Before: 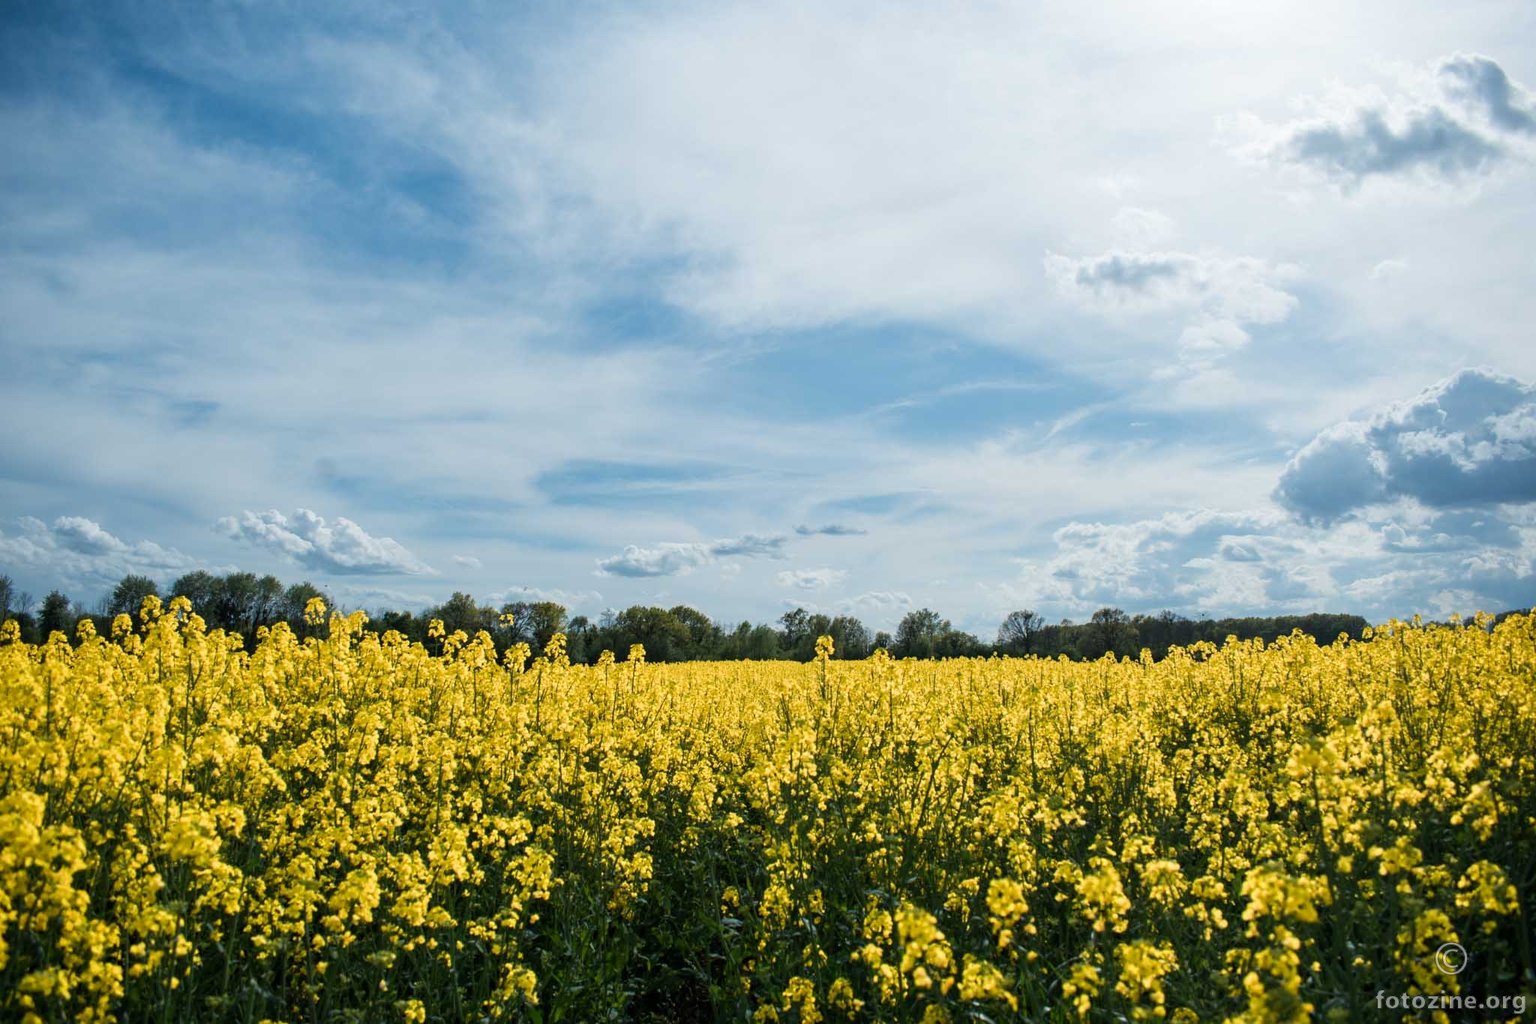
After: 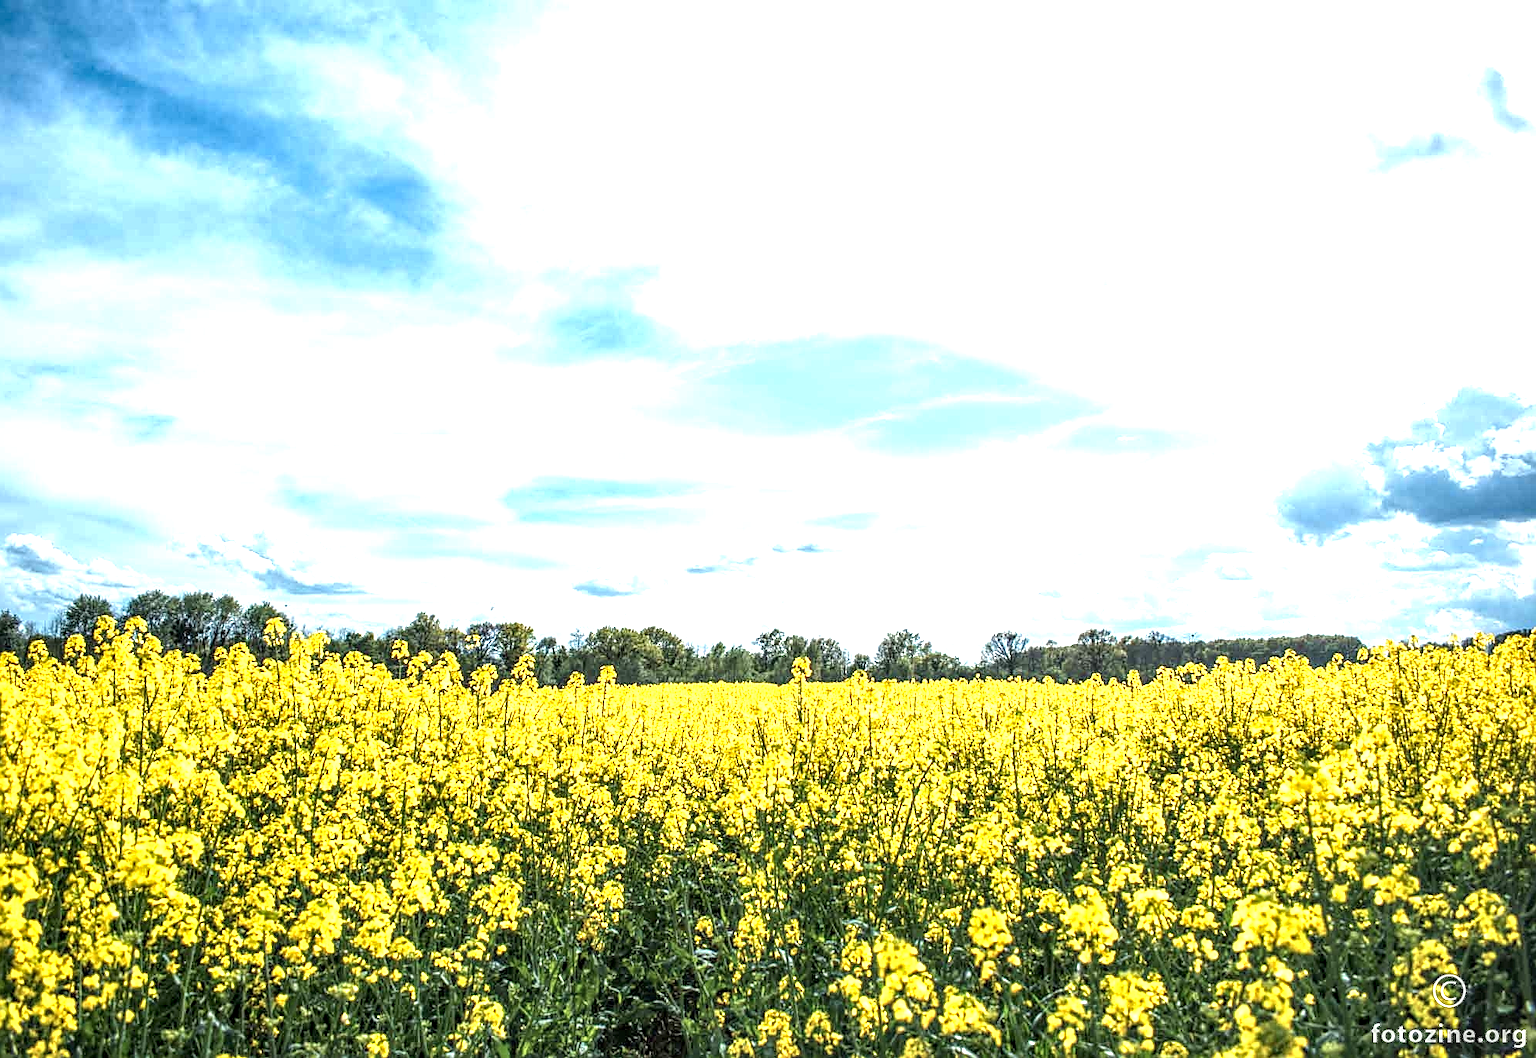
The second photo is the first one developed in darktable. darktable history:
sharpen: on, module defaults
local contrast: highlights 0%, shadows 0%, detail 182%
exposure: black level correction 0, exposure 1.45 EV, compensate exposure bias true, compensate highlight preservation false
crop and rotate: left 3.238%
